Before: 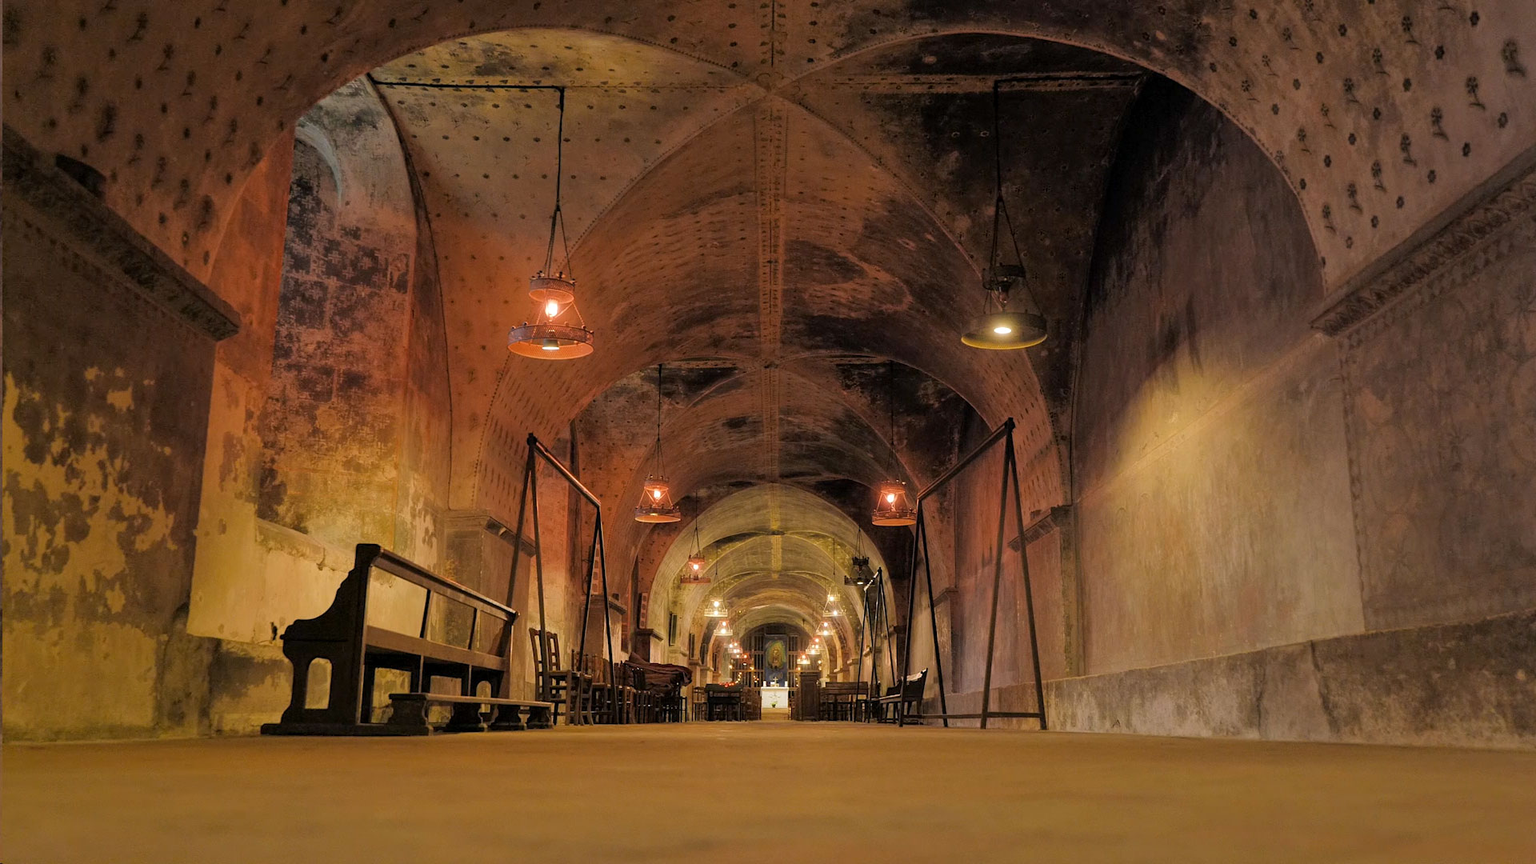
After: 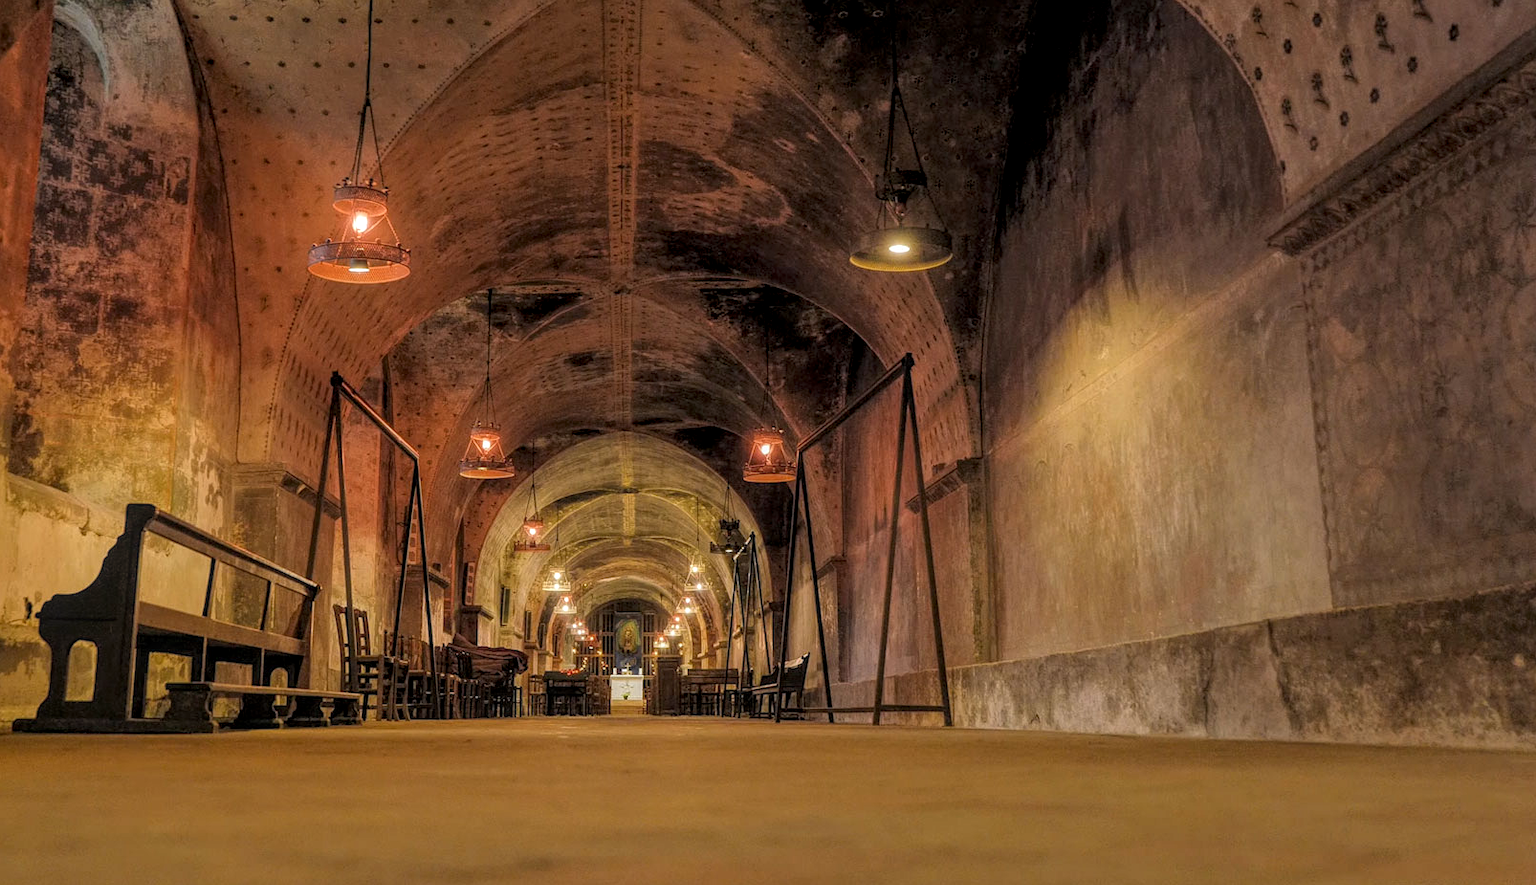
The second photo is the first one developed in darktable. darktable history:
local contrast: highlights 74%, shadows 55%, detail 176%, midtone range 0.207
crop: left 16.315%, top 14.246%
